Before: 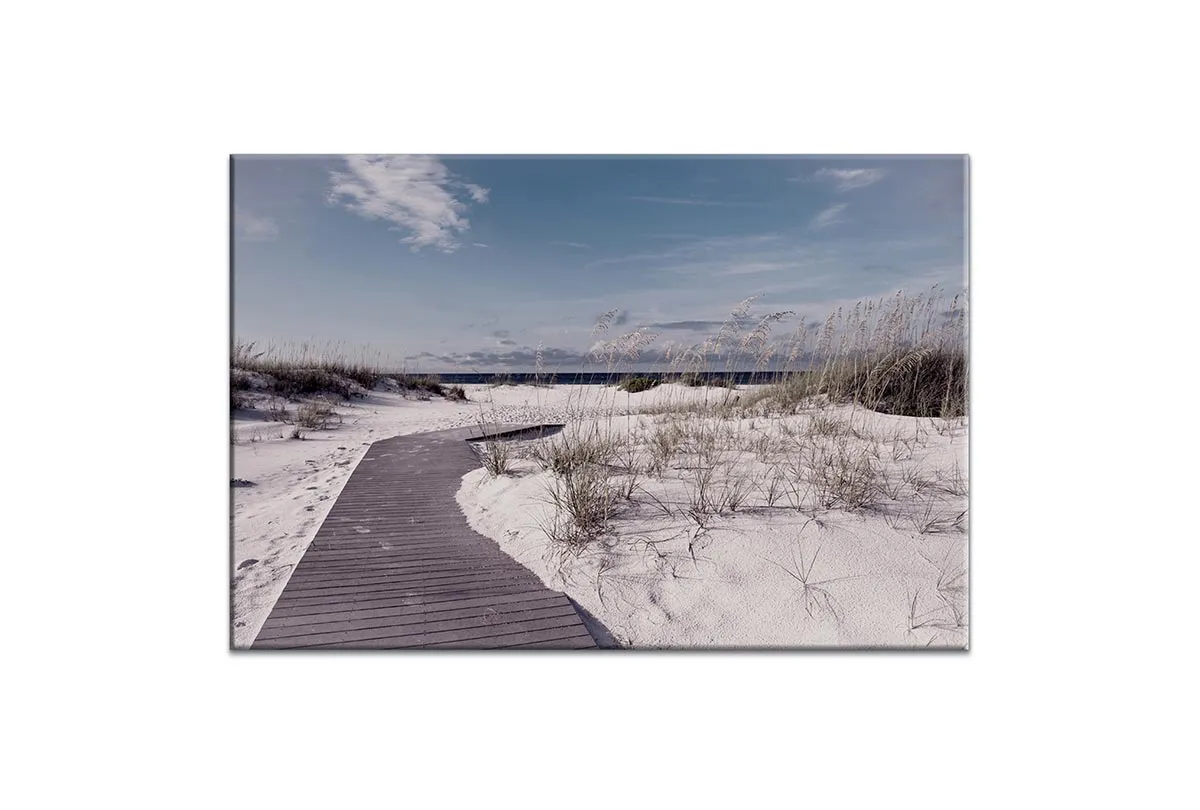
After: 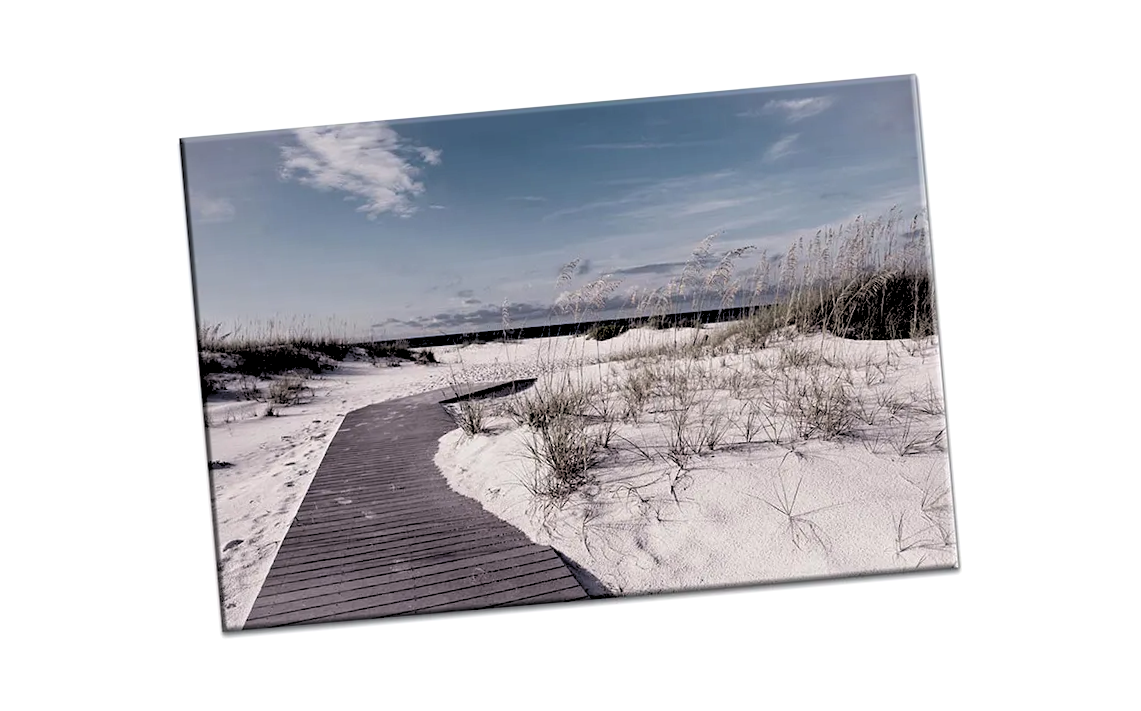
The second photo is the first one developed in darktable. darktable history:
rotate and perspective: rotation -5°, crop left 0.05, crop right 0.952, crop top 0.11, crop bottom 0.89
exposure: exposure 0.078 EV, compensate highlight preservation false
rgb levels: levels [[0.034, 0.472, 0.904], [0, 0.5, 1], [0, 0.5, 1]]
